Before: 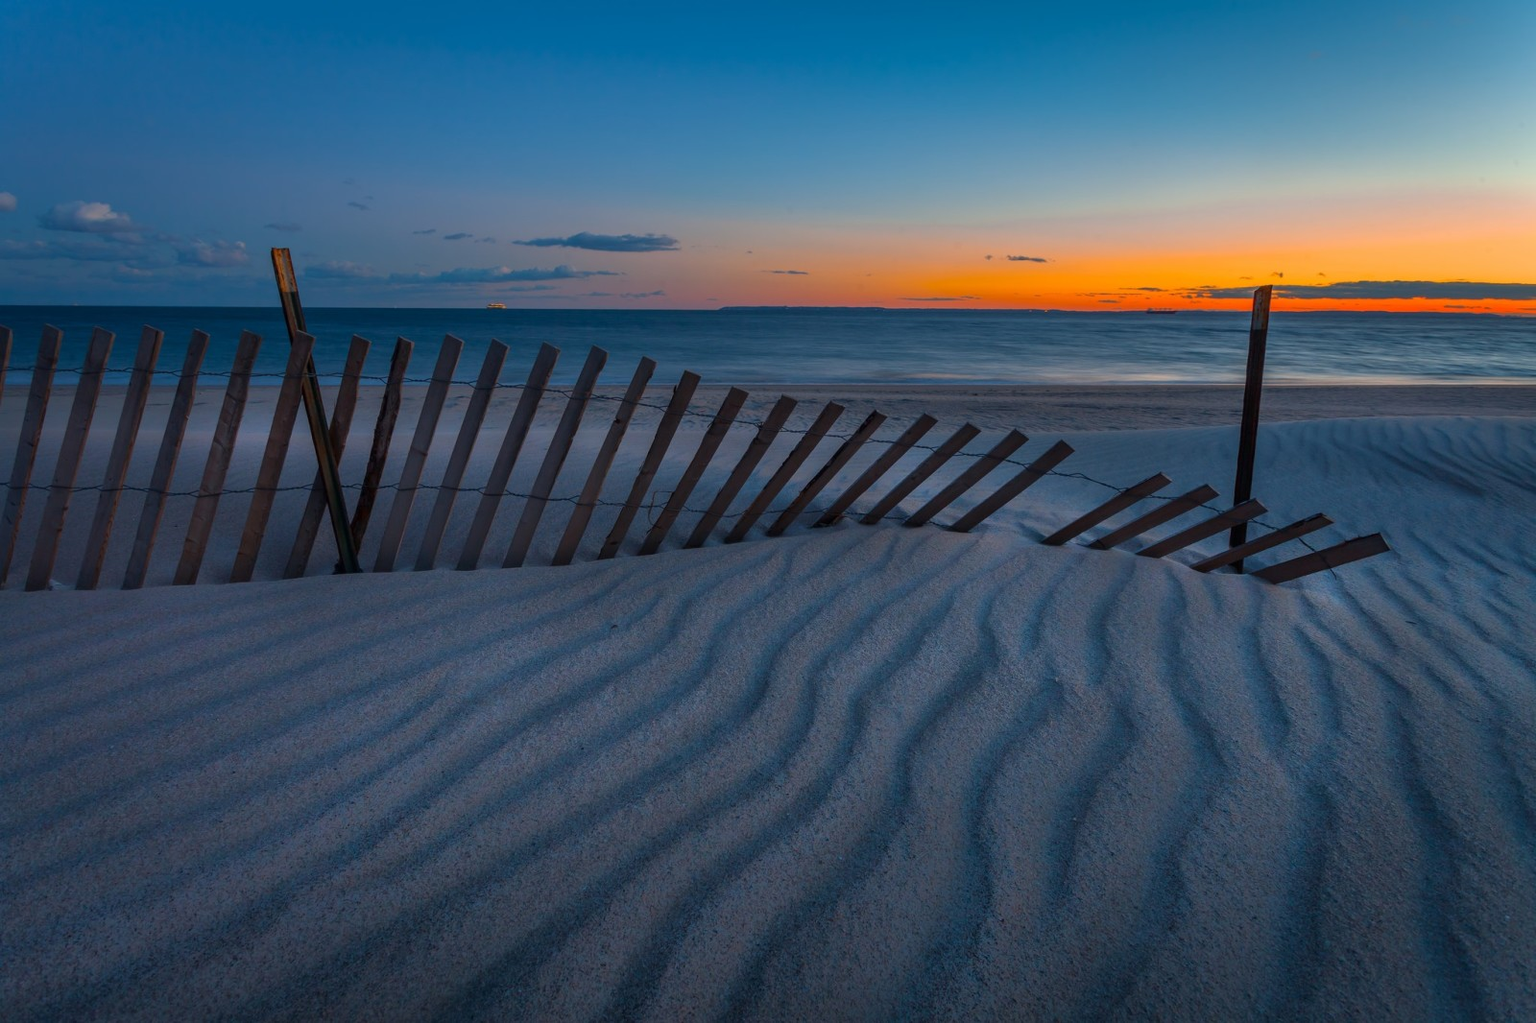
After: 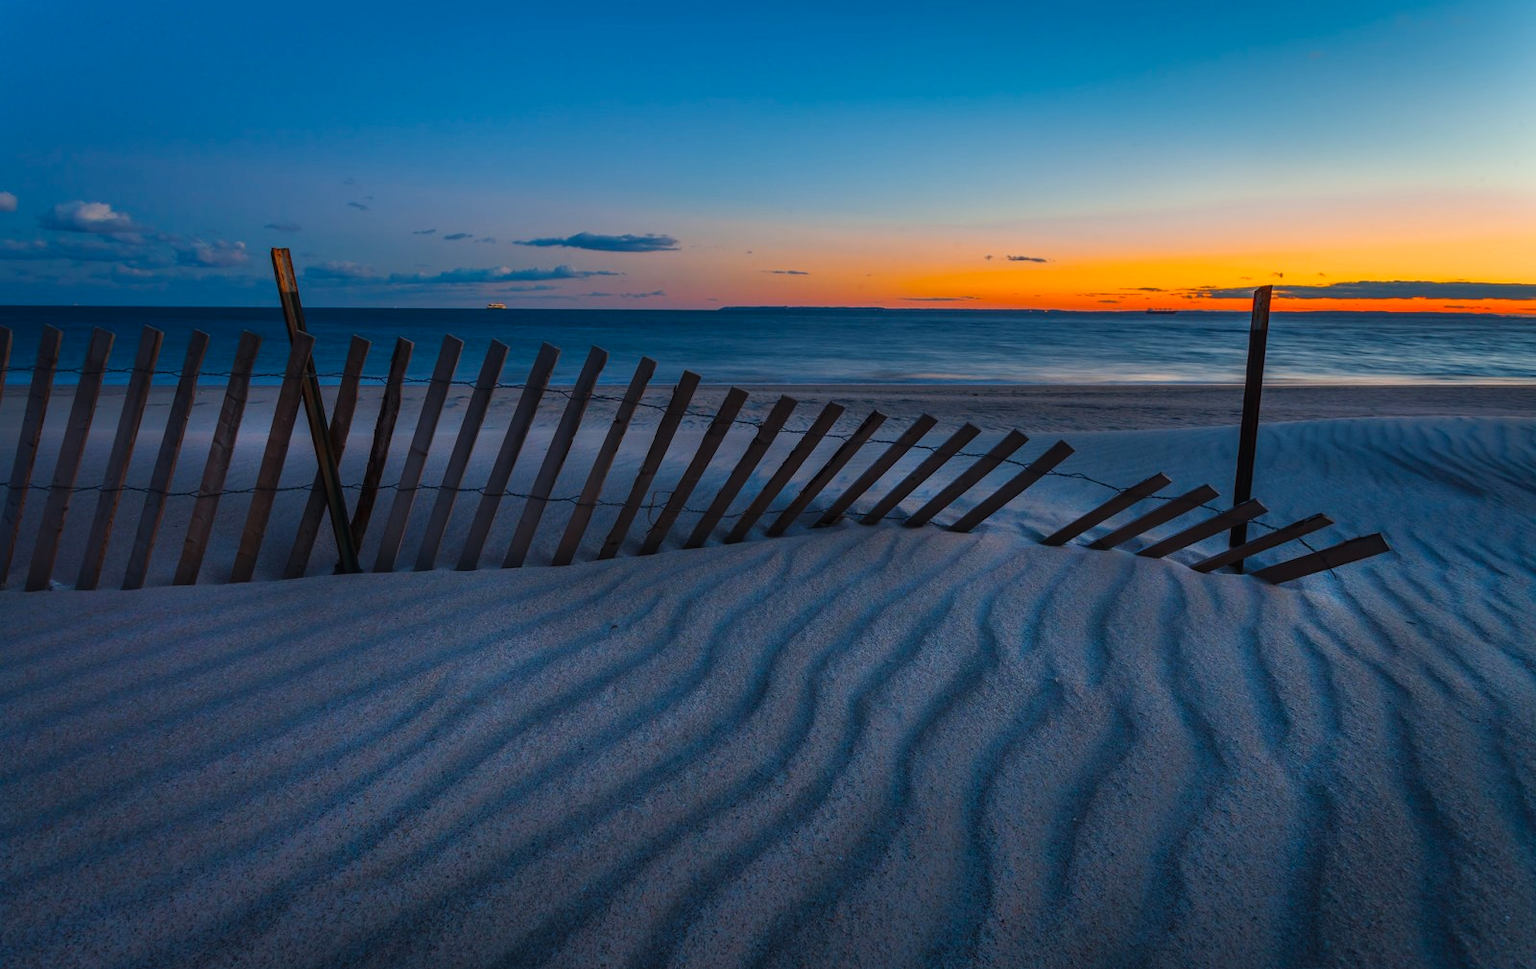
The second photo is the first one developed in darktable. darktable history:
crop and rotate: top 0.005%, bottom 5.194%
tone curve: curves: ch0 [(0, 0.011) (0.139, 0.106) (0.295, 0.271) (0.499, 0.523) (0.739, 0.782) (0.857, 0.879) (1, 0.967)]; ch1 [(0, 0) (0.272, 0.249) (0.39, 0.379) (0.469, 0.456) (0.495, 0.497) (0.524, 0.53) (0.588, 0.62) (0.725, 0.779) (1, 1)]; ch2 [(0, 0) (0.125, 0.089) (0.35, 0.317) (0.437, 0.42) (0.502, 0.499) (0.533, 0.553) (0.599, 0.638) (1, 1)], preserve colors none
